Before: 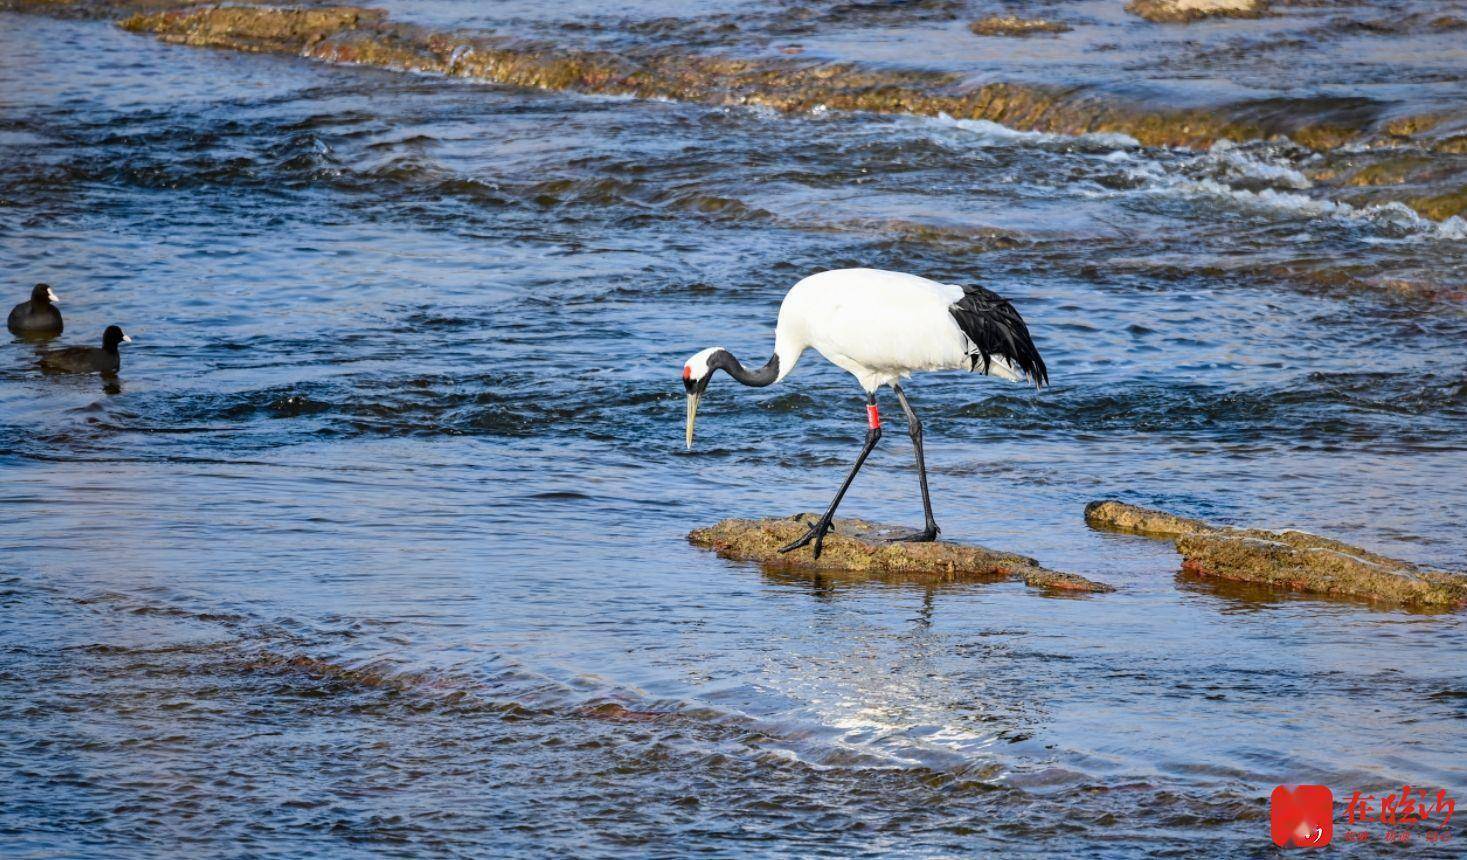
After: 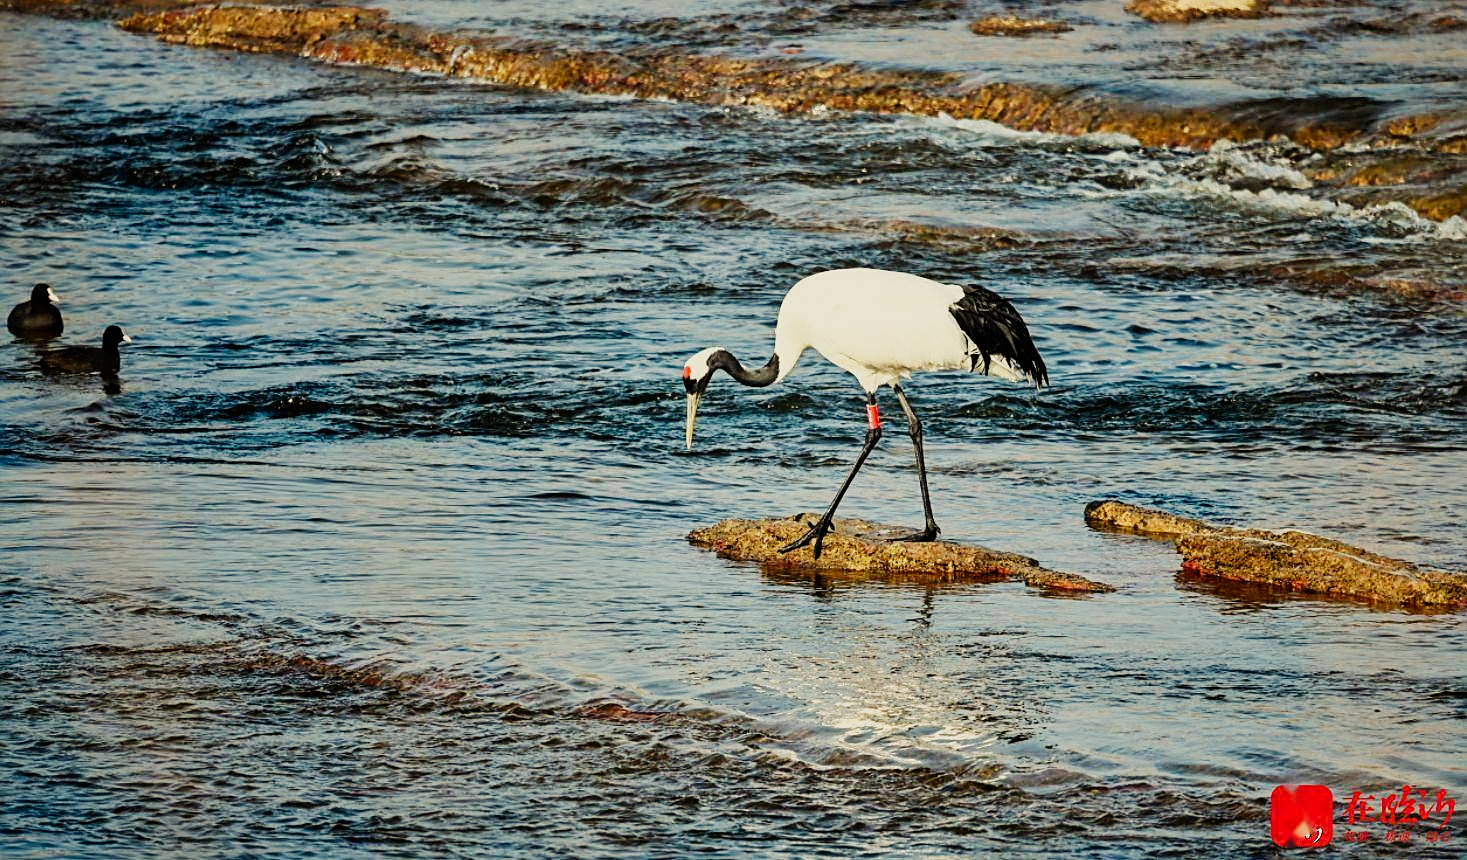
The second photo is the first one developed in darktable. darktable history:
sigmoid: contrast 1.81, skew -0.21, preserve hue 0%, red attenuation 0.1, red rotation 0.035, green attenuation 0.1, green rotation -0.017, blue attenuation 0.15, blue rotation -0.052, base primaries Rec2020
sharpen: on, module defaults
white balance: red 1.08, blue 0.791
